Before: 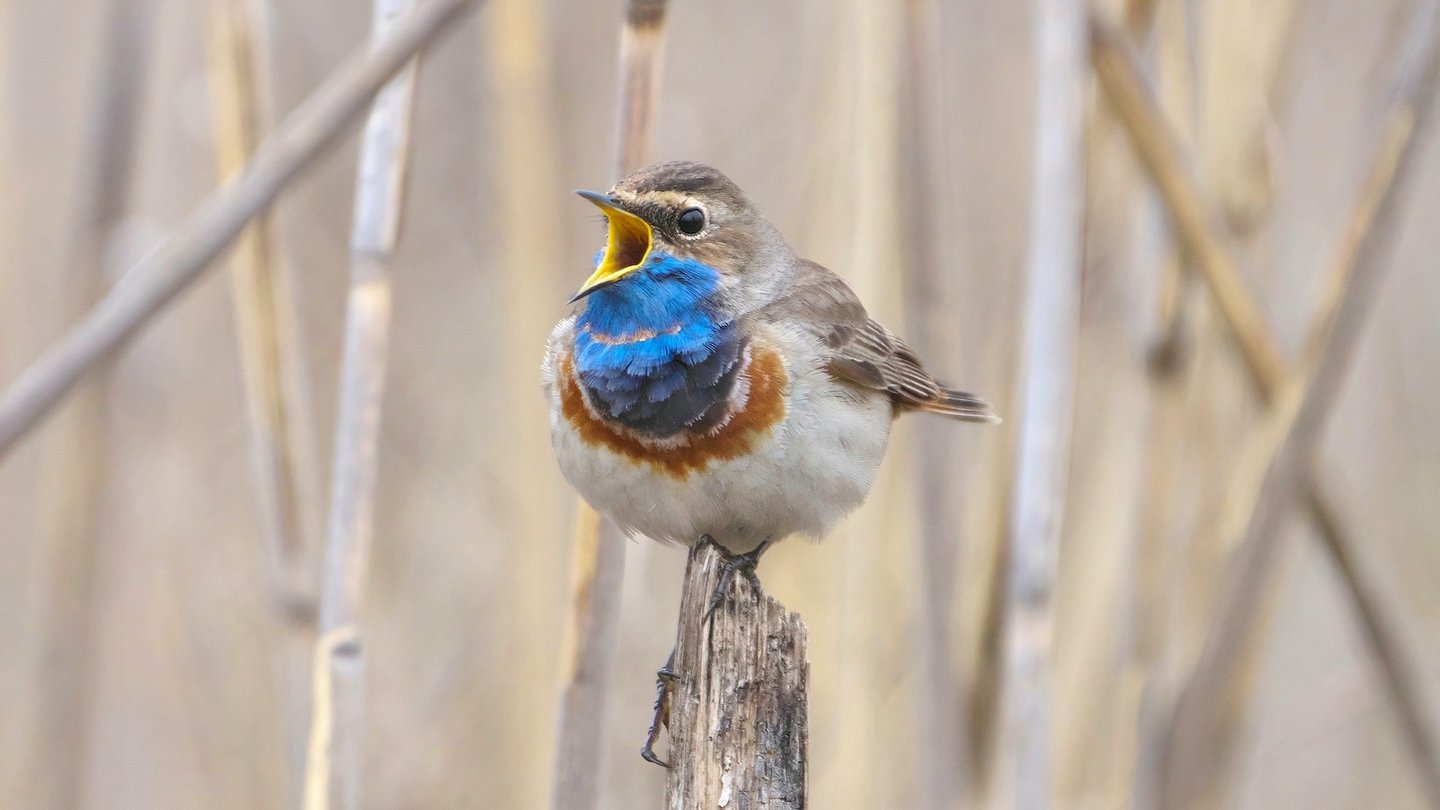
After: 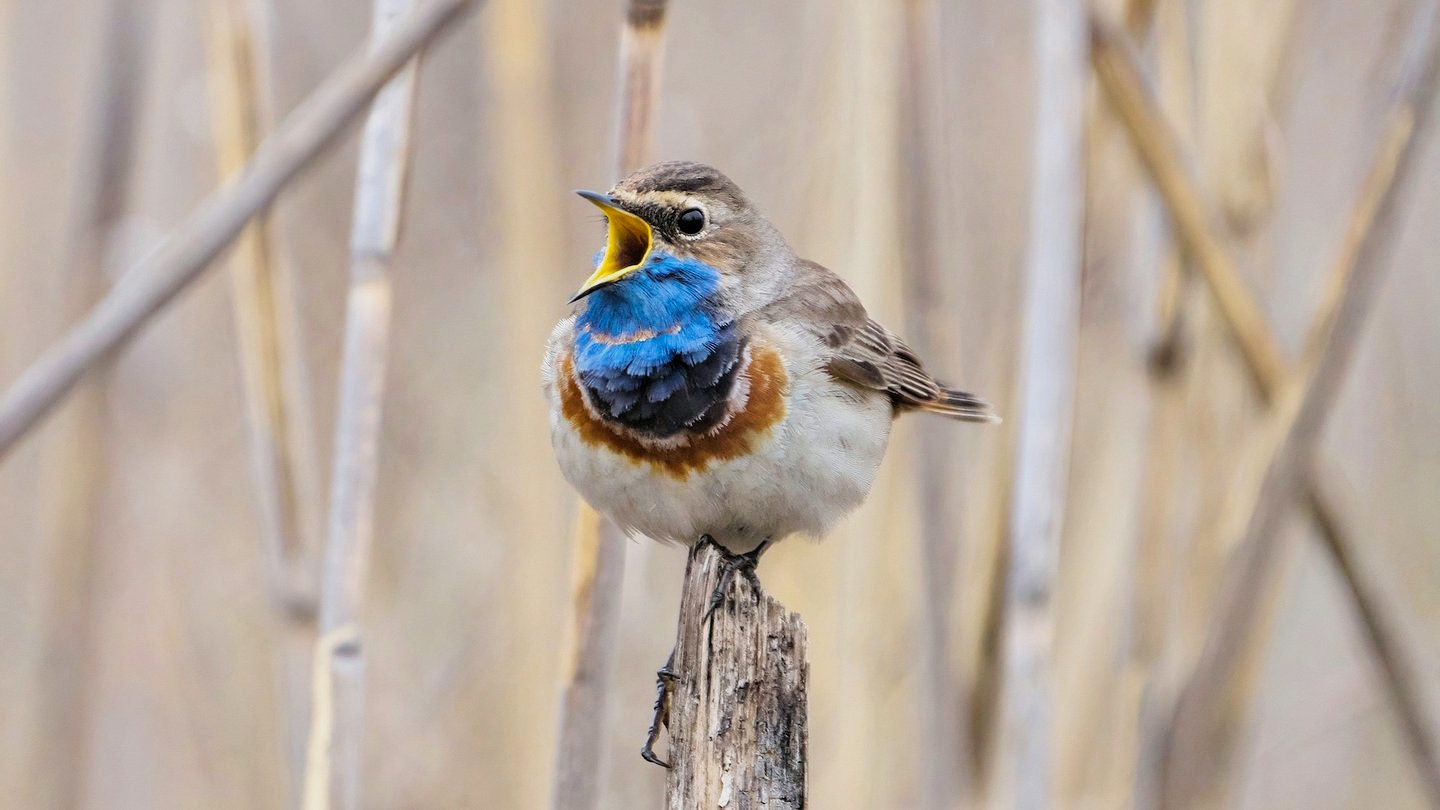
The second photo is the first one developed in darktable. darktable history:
haze removal: adaptive false
filmic rgb: black relative exposure -5.09 EV, white relative exposure 3.5 EV, hardness 3.17, contrast 1.299, highlights saturation mix -49.94%
